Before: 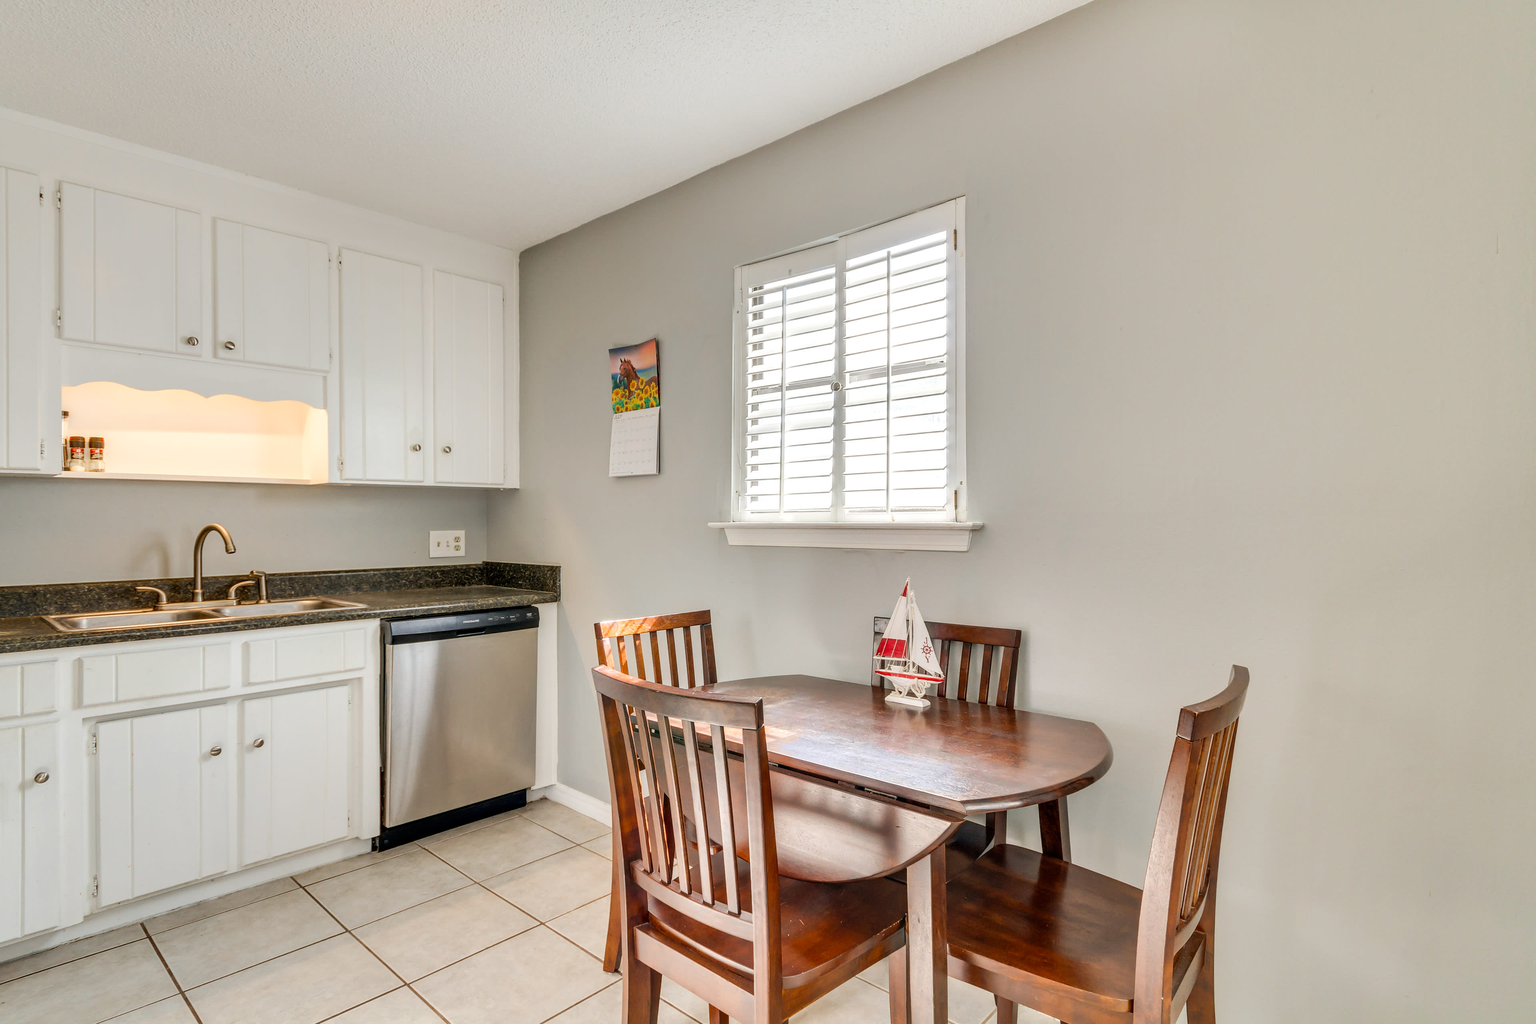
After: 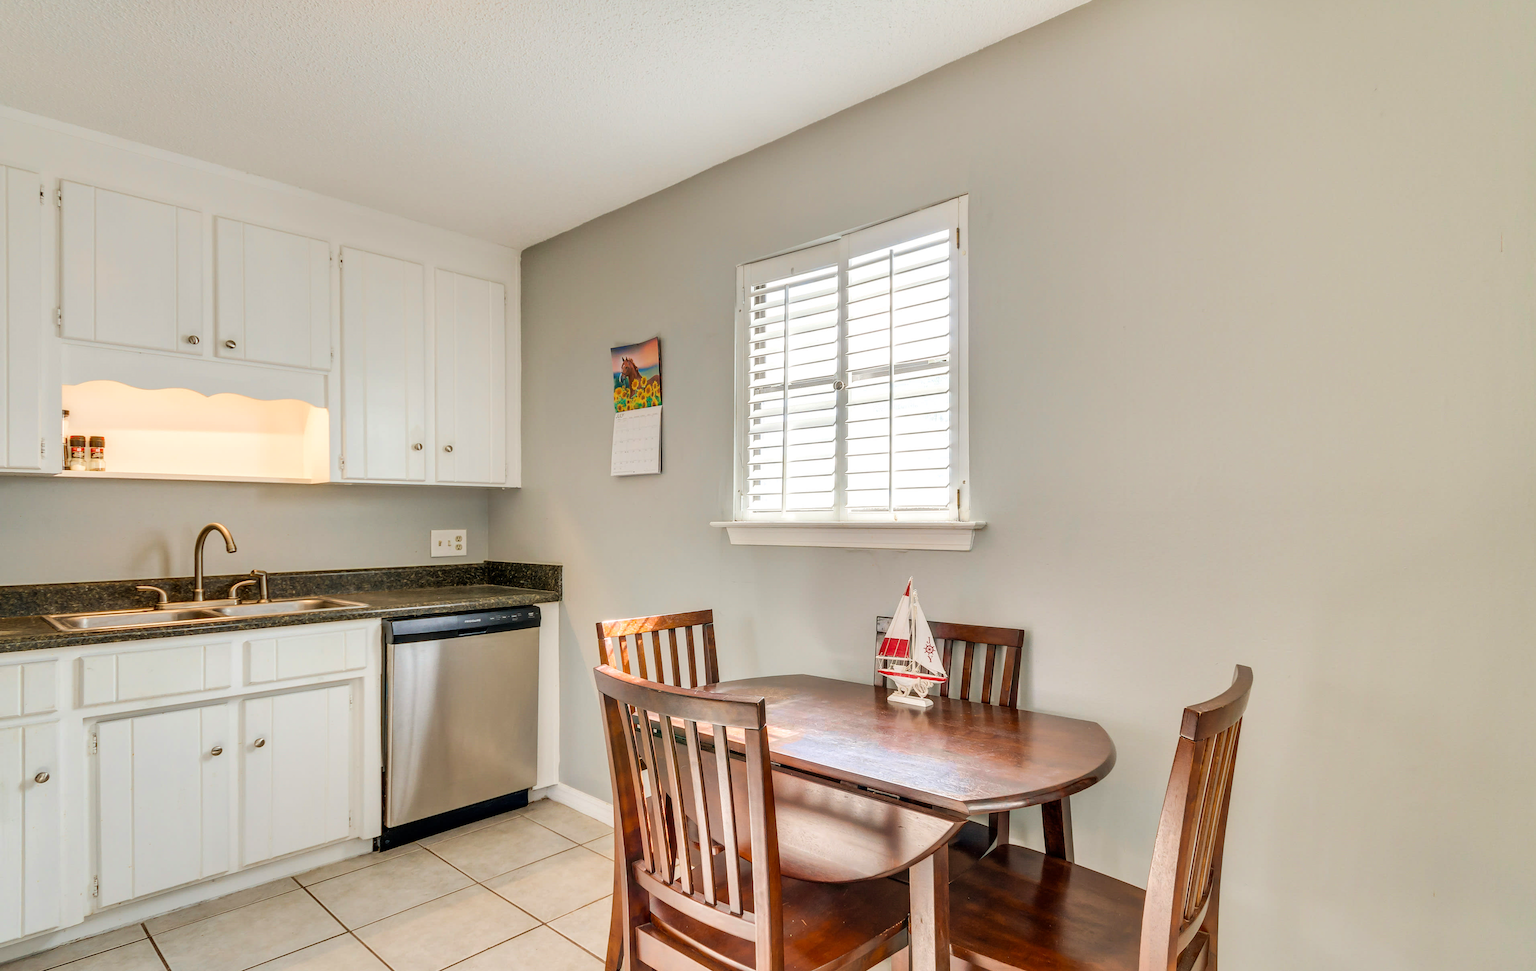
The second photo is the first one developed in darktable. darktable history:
crop: top 0.262%, right 0.255%, bottom 5.069%
velvia: on, module defaults
